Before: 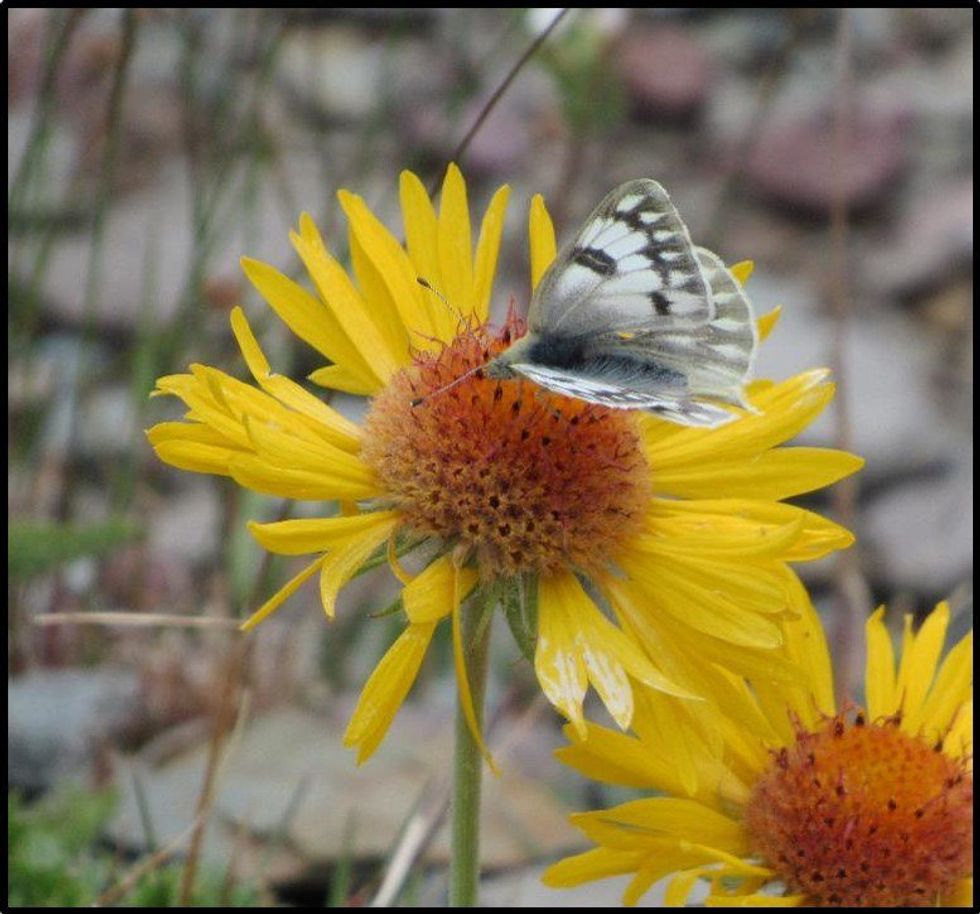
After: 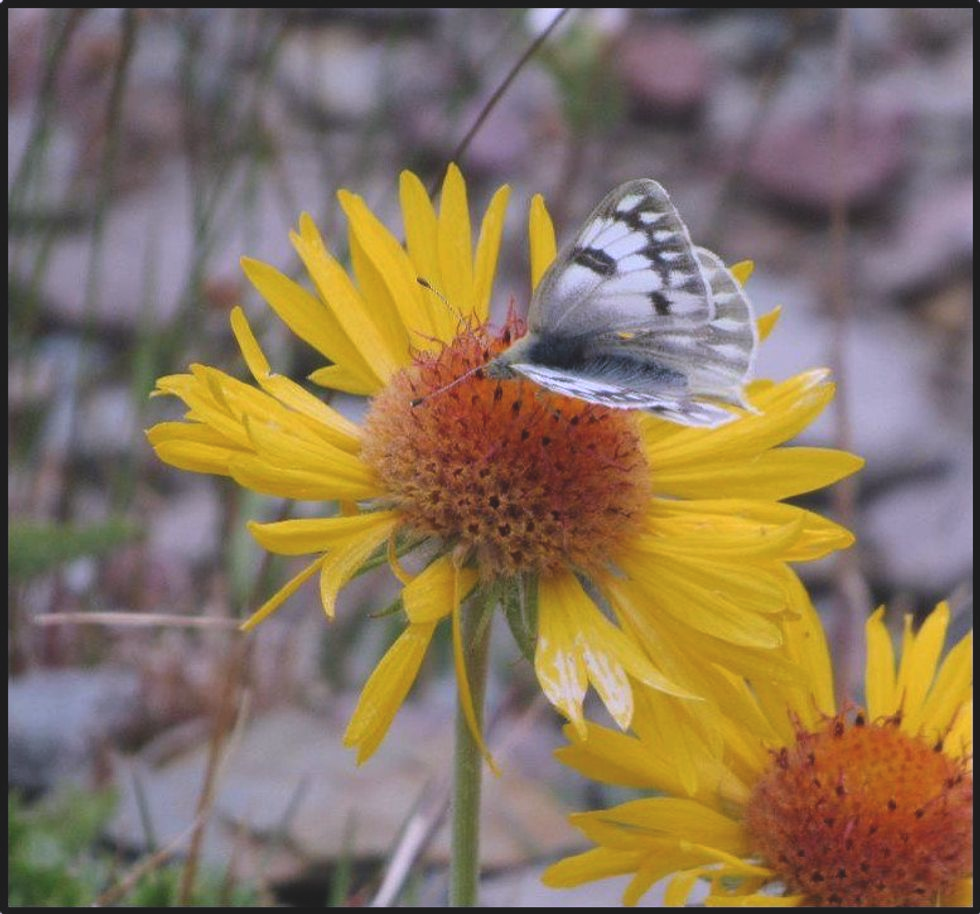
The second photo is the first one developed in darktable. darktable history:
white balance: red 1.042, blue 1.17
exposure: black level correction -0.014, exposure -0.193 EV, compensate highlight preservation false
